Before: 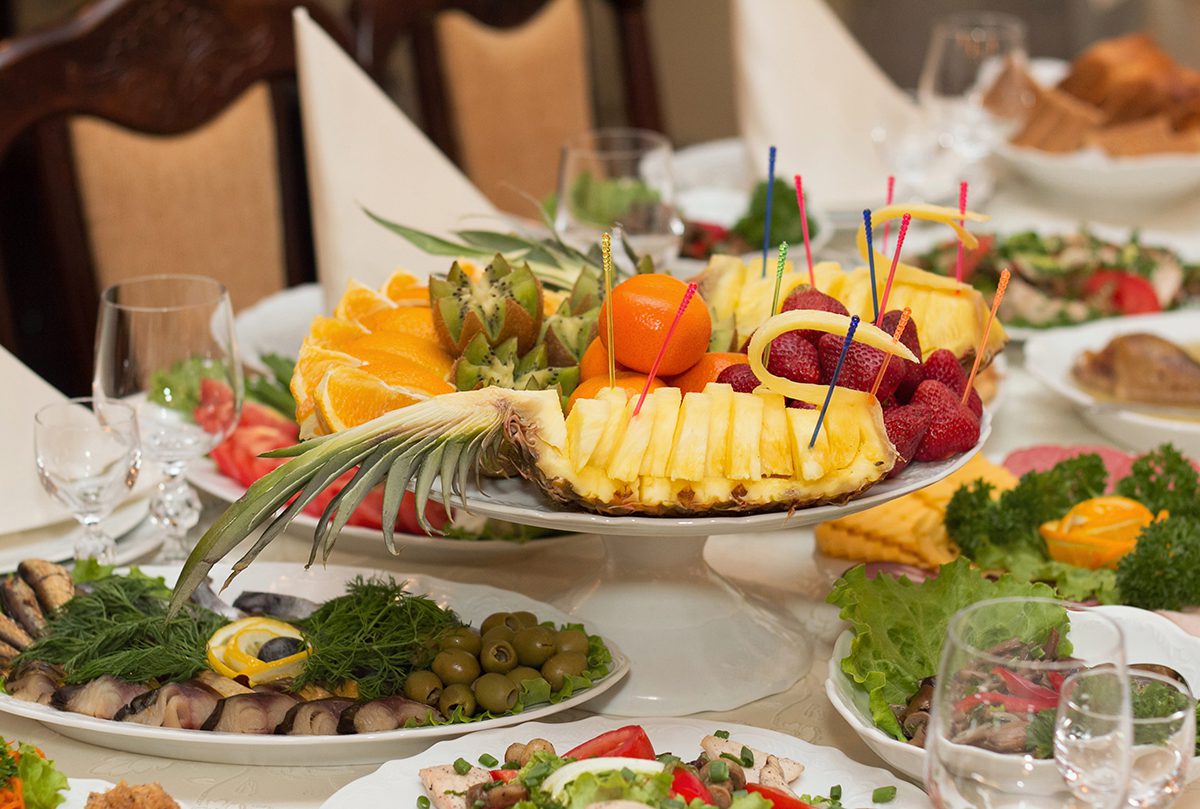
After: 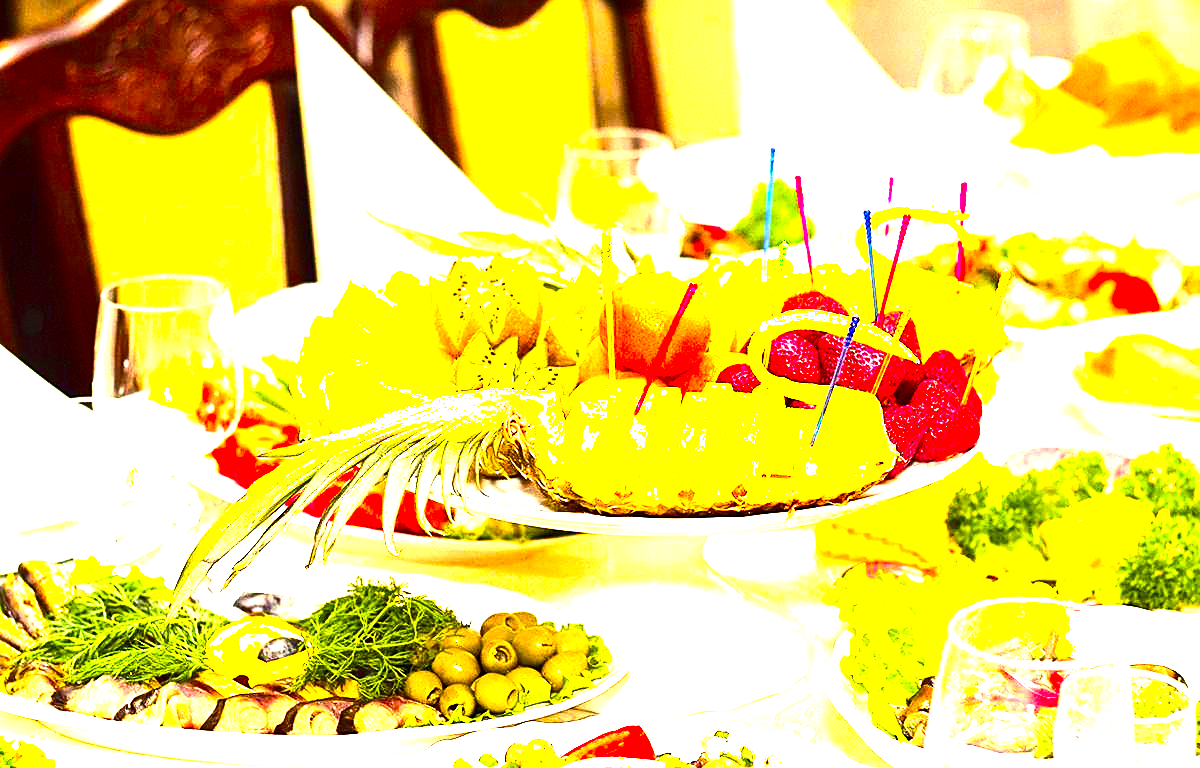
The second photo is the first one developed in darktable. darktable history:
color balance rgb: power › hue 75.46°, highlights gain › chroma 2.995%, highlights gain › hue 77.1°, perceptual saturation grading › global saturation 25.575%, perceptual saturation grading › highlights -28.548%, perceptual saturation grading › shadows 33.806%, perceptual brilliance grading › global brilliance 34.735%, perceptual brilliance grading › highlights 50.018%, perceptual brilliance grading › mid-tones 59.688%, perceptual brilliance grading › shadows 34.873%
exposure: black level correction 0, exposure 1.124 EV, compensate highlight preservation false
crop and rotate: top 0.007%, bottom 5.035%
sharpen: on, module defaults
contrast brightness saturation: contrast 0.208, brightness -0.104, saturation 0.211
